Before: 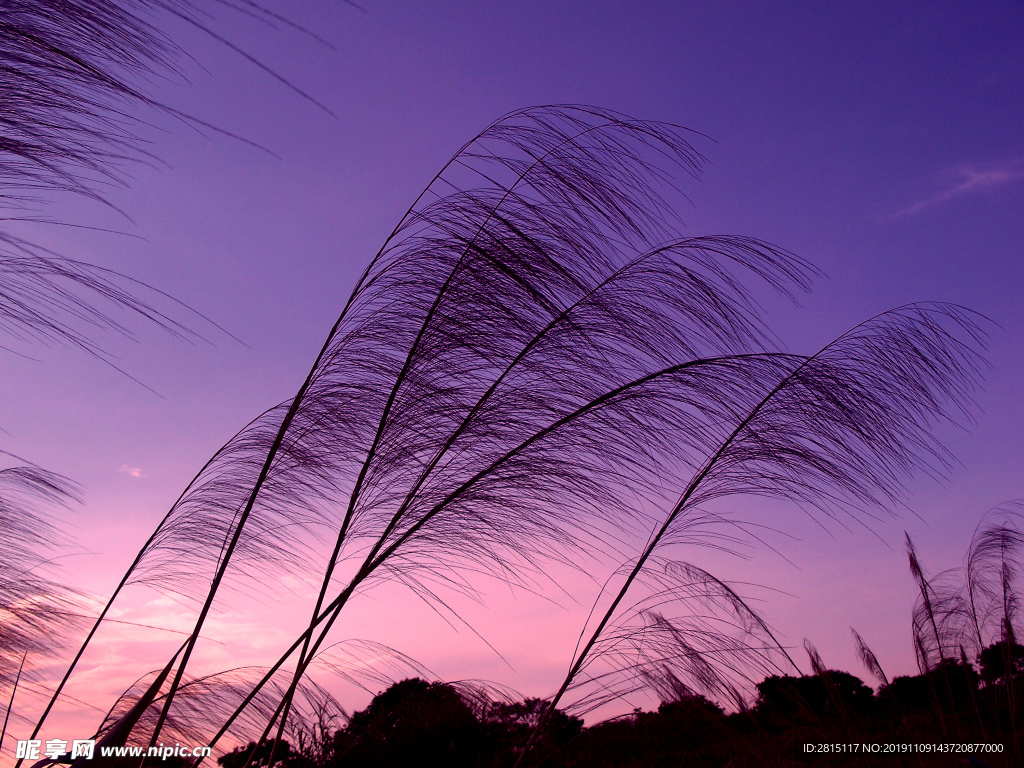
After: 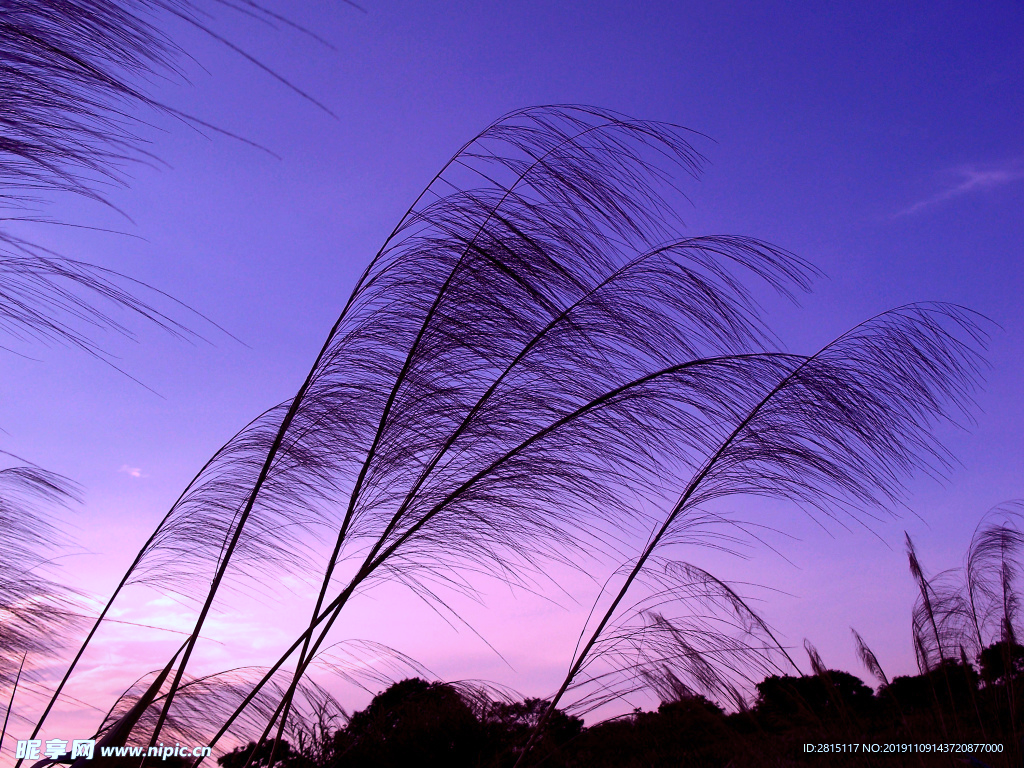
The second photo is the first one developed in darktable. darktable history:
color correction: highlights a* 0.008, highlights b* -0.518
color calibration: x 0.398, y 0.386, temperature 3655.28 K
color balance rgb: shadows lift › chroma 0.647%, shadows lift › hue 112.17°, linear chroma grading › global chroma 9.065%, perceptual saturation grading › global saturation -27.837%, perceptual brilliance grading › highlights 6.282%, perceptual brilliance grading › mid-tones 16.263%, perceptual brilliance grading › shadows -5.502%, global vibrance 25.056%
